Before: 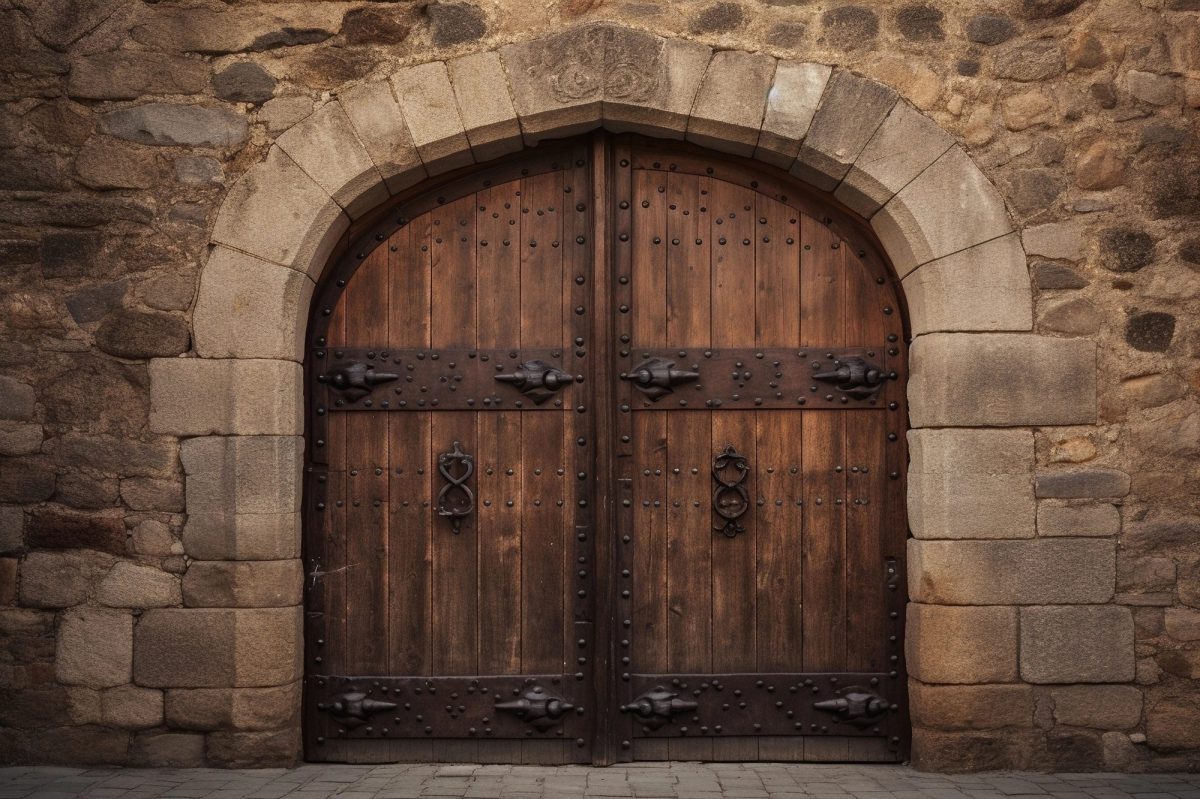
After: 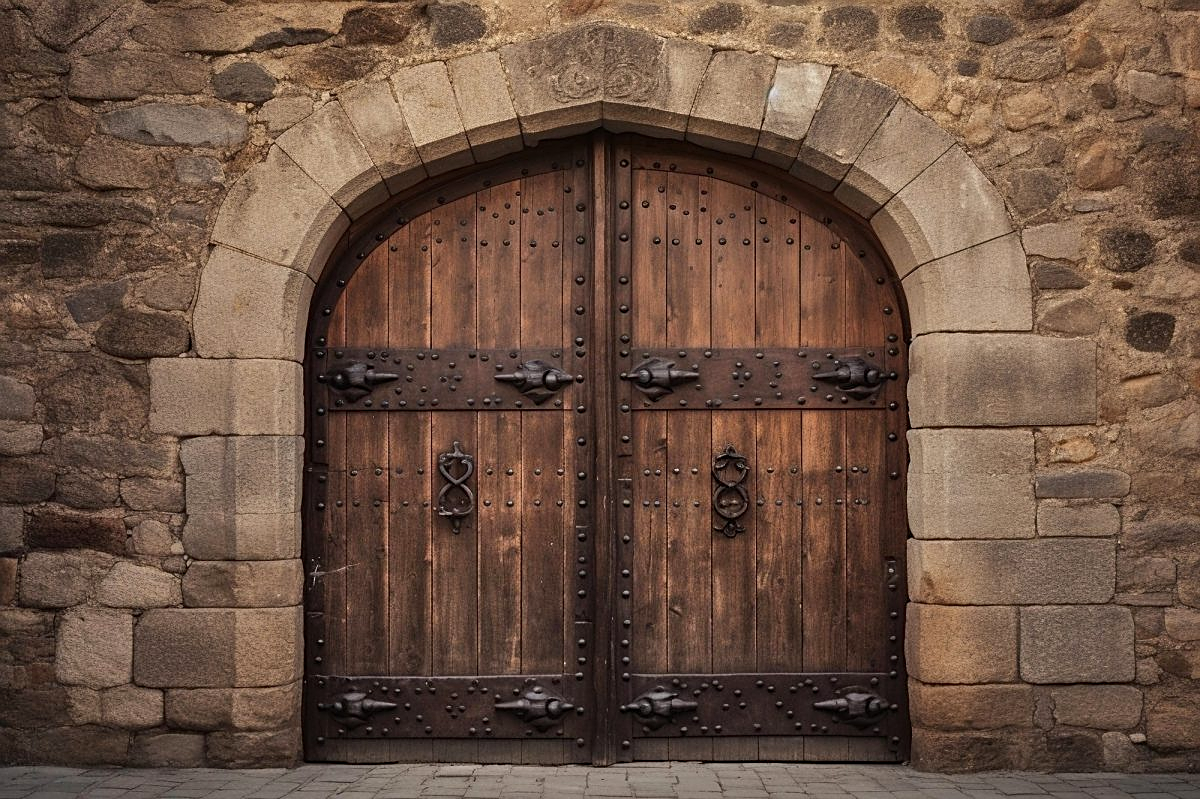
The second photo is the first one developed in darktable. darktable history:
sharpen: on, module defaults
shadows and highlights: shadows 52.25, highlights -28.45, soften with gaussian
